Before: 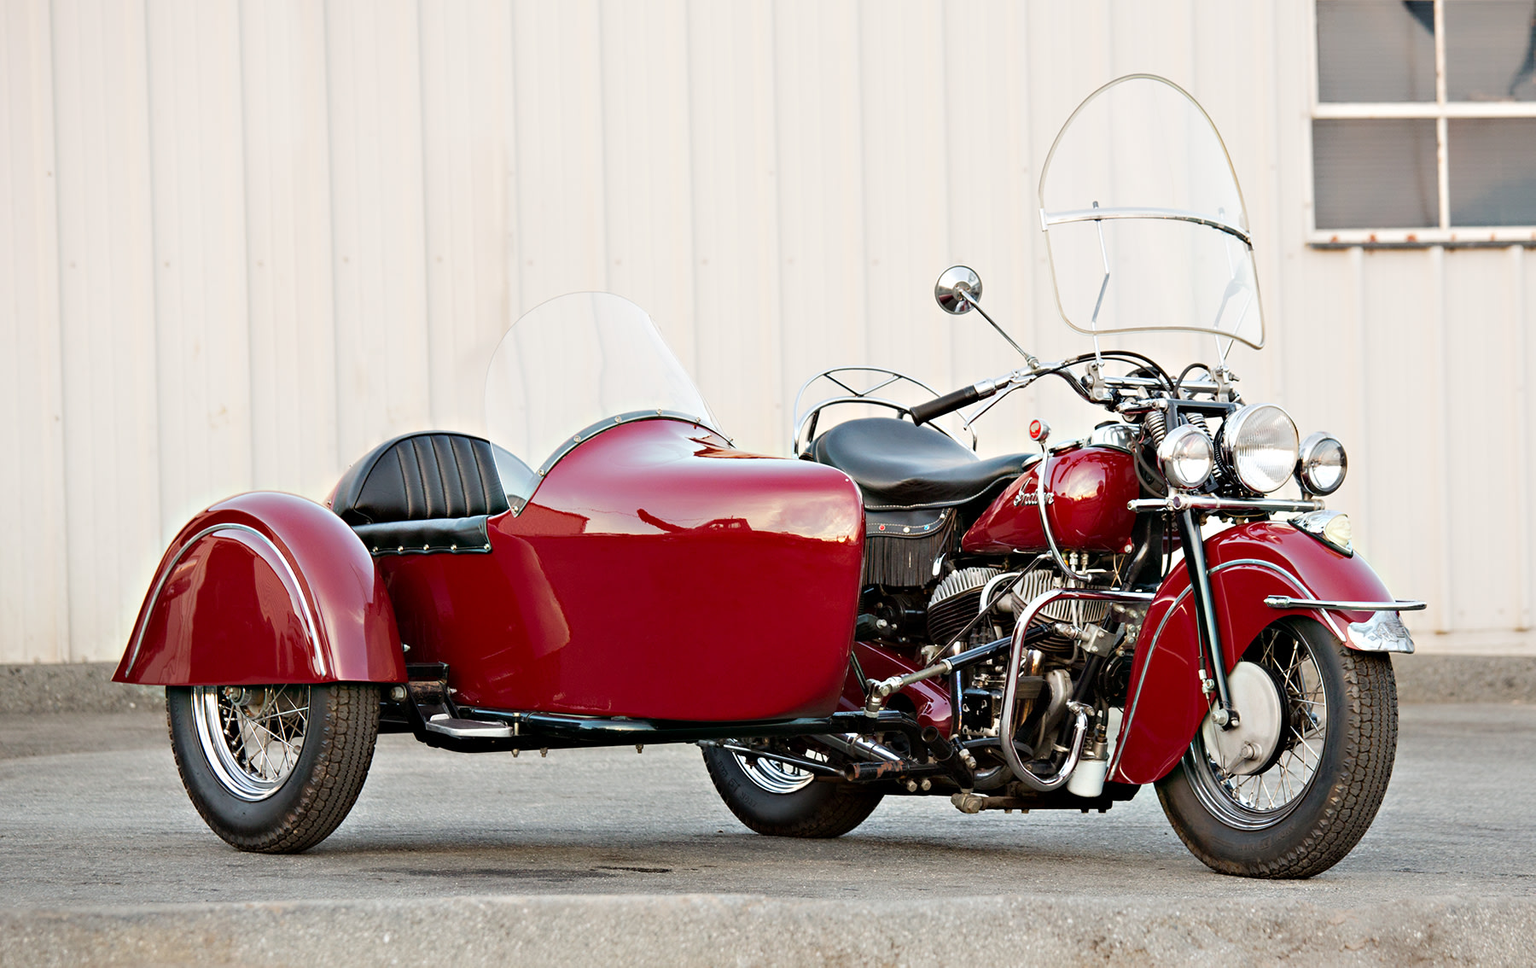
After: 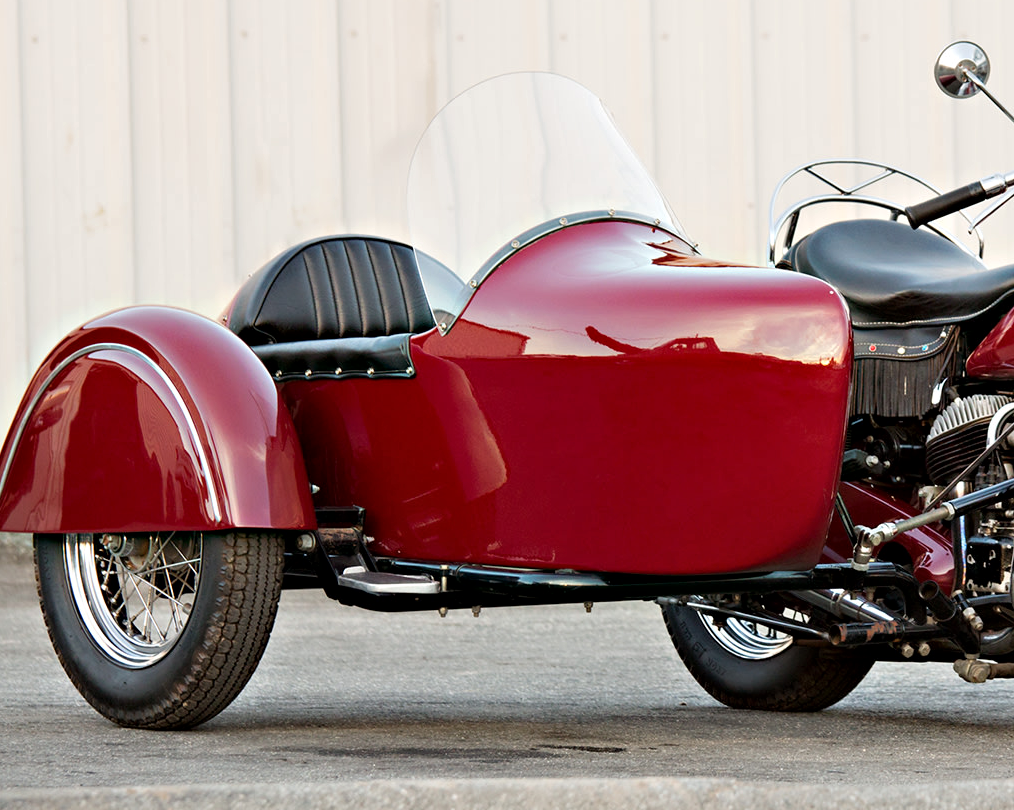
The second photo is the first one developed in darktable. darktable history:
local contrast: mode bilateral grid, contrast 20, coarseness 50, detail 120%, midtone range 0.2
crop: left 8.966%, top 23.852%, right 34.699%, bottom 4.703%
